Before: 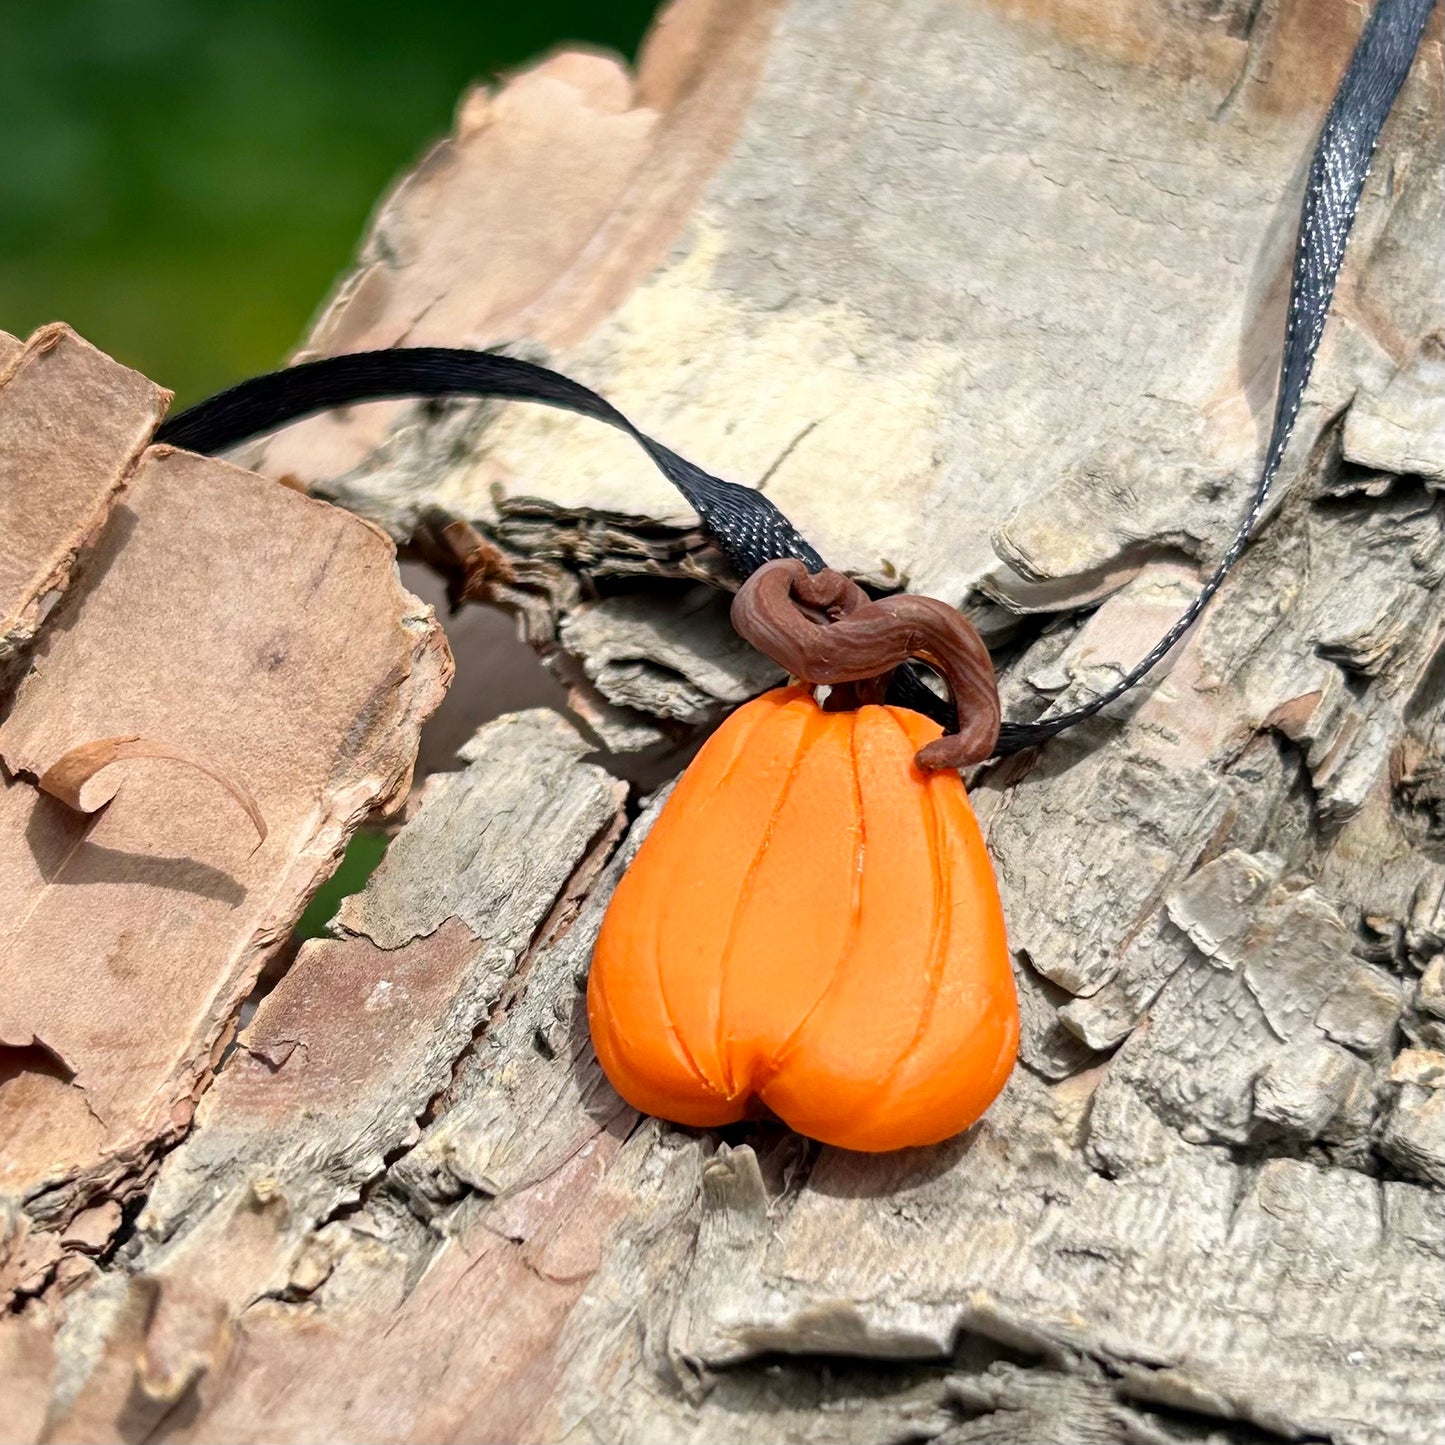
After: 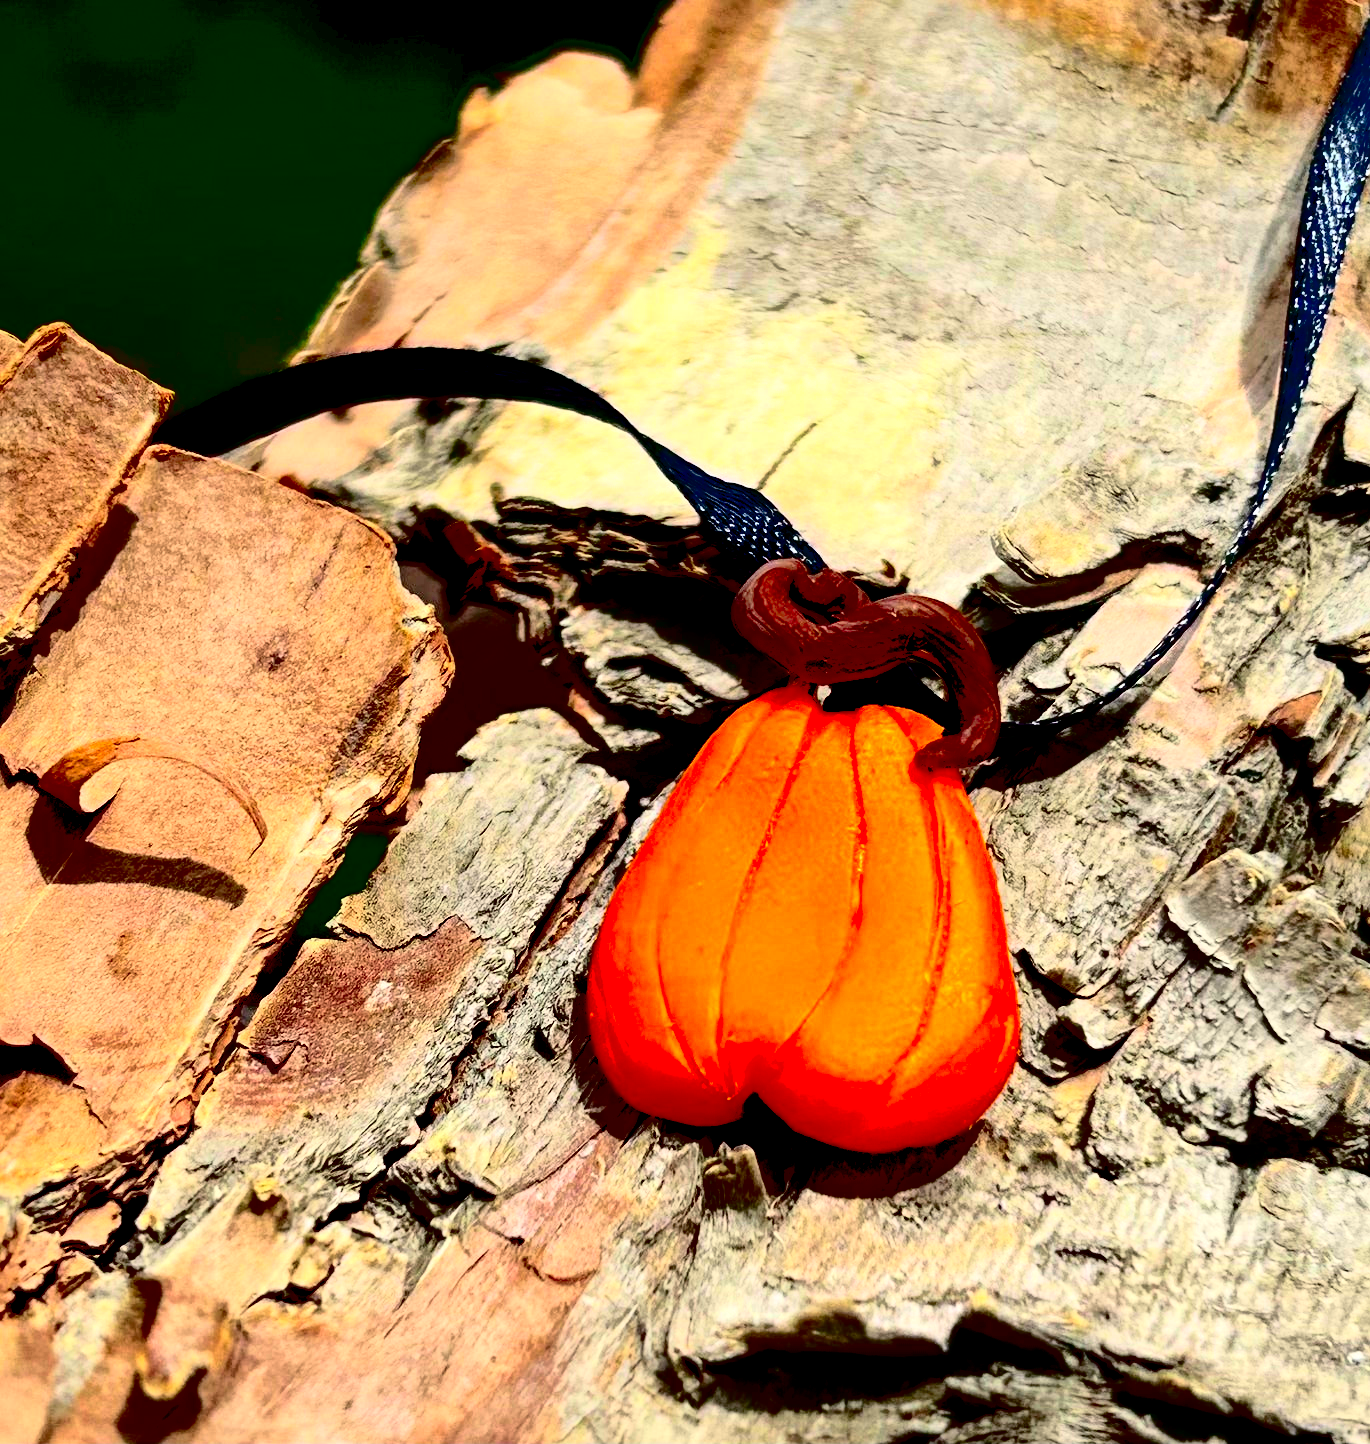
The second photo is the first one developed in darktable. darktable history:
shadows and highlights: on, module defaults
contrast brightness saturation: contrast 0.77, brightness -1, saturation 1
crop and rotate: right 5.167%
